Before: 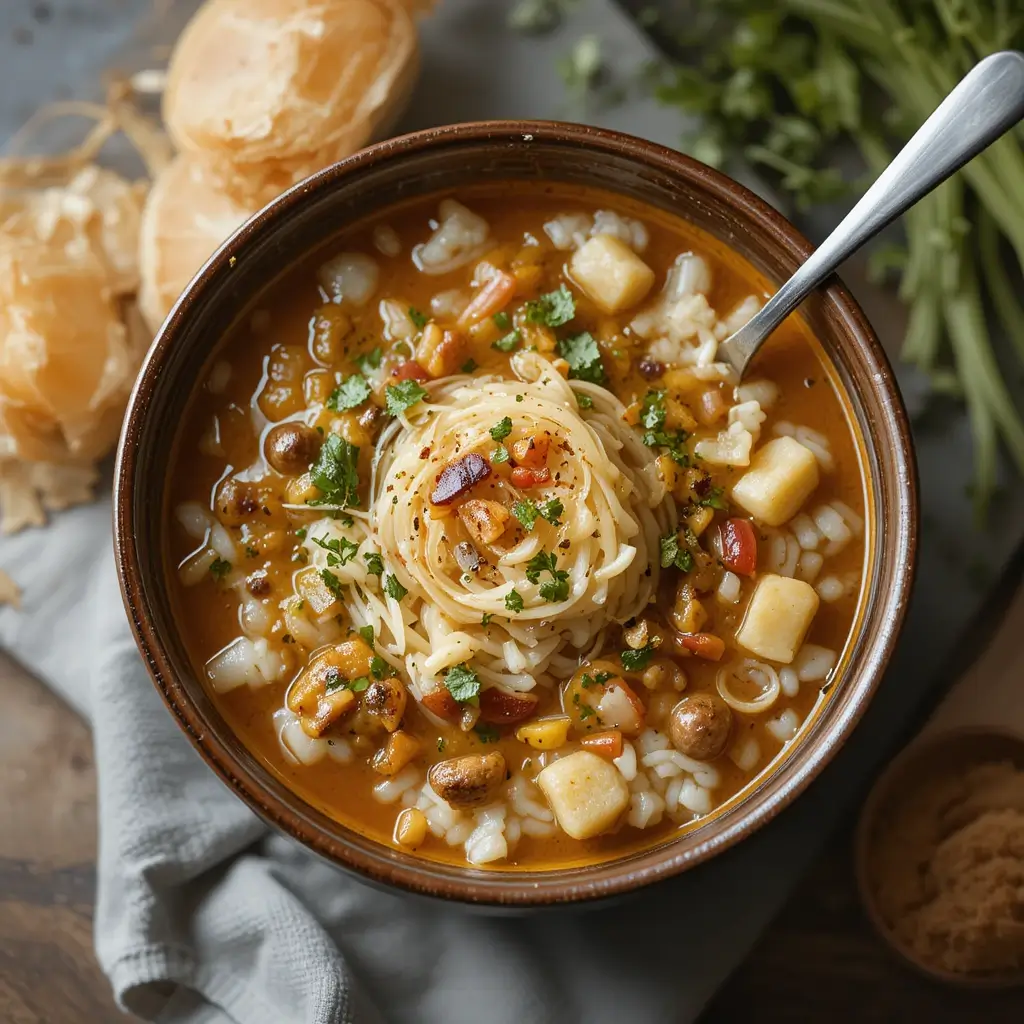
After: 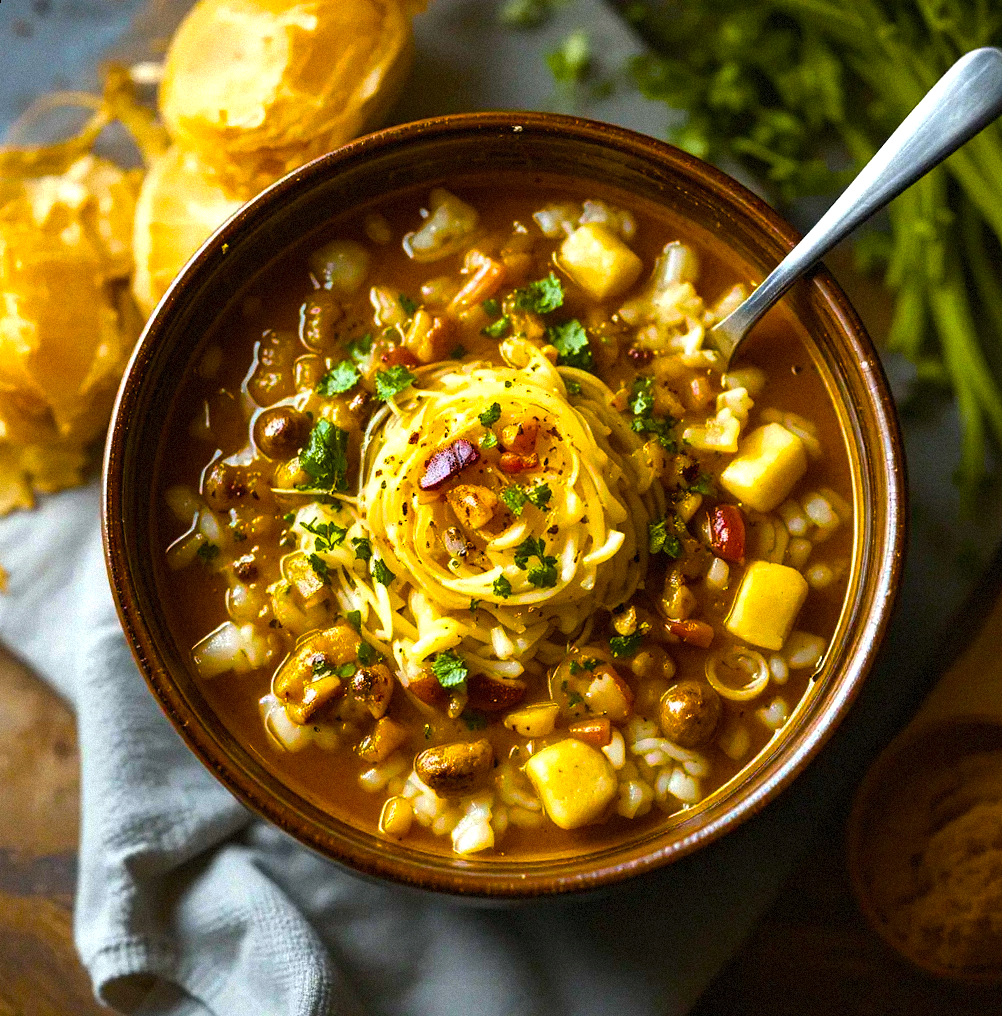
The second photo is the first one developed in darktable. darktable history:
rotate and perspective: rotation 0.226°, lens shift (vertical) -0.042, crop left 0.023, crop right 0.982, crop top 0.006, crop bottom 0.994
color balance rgb: linear chroma grading › shadows -40%, linear chroma grading › highlights 40%, linear chroma grading › global chroma 45%, linear chroma grading › mid-tones -30%, perceptual saturation grading › global saturation 55%, perceptual saturation grading › highlights -50%, perceptual saturation grading › mid-tones 40%, perceptual saturation grading › shadows 30%, perceptual brilliance grading › global brilliance 20%, perceptual brilliance grading › shadows -40%, global vibrance 35%
exposure: exposure -0.048 EV, compensate highlight preservation false
grain: mid-tones bias 0%
